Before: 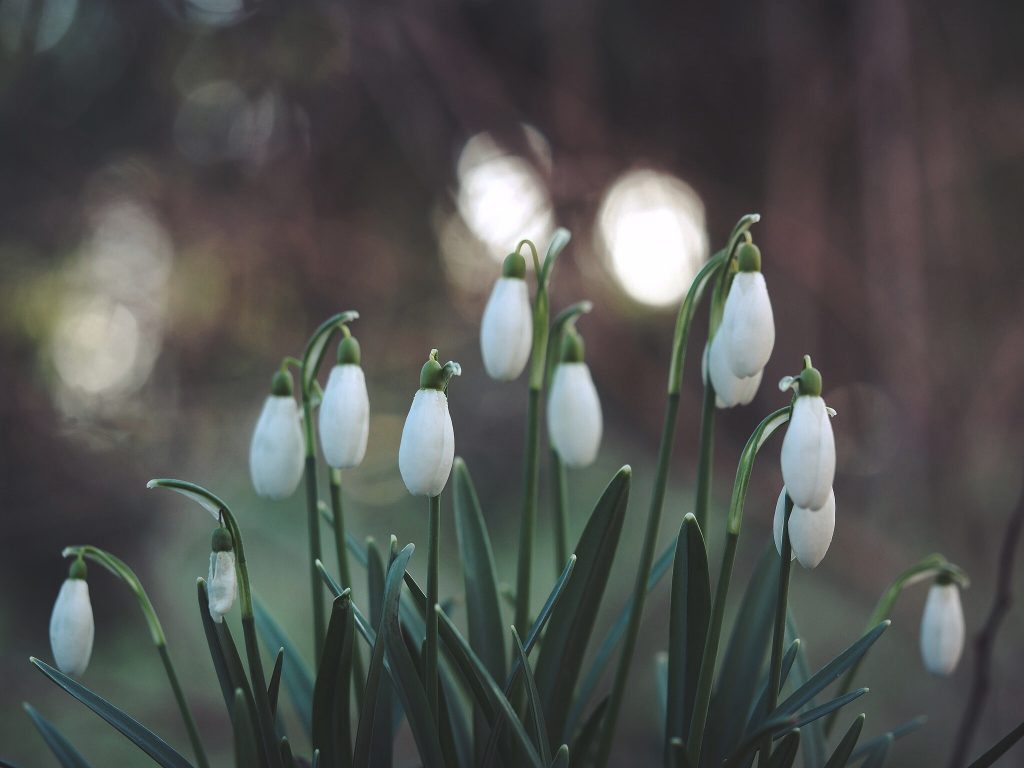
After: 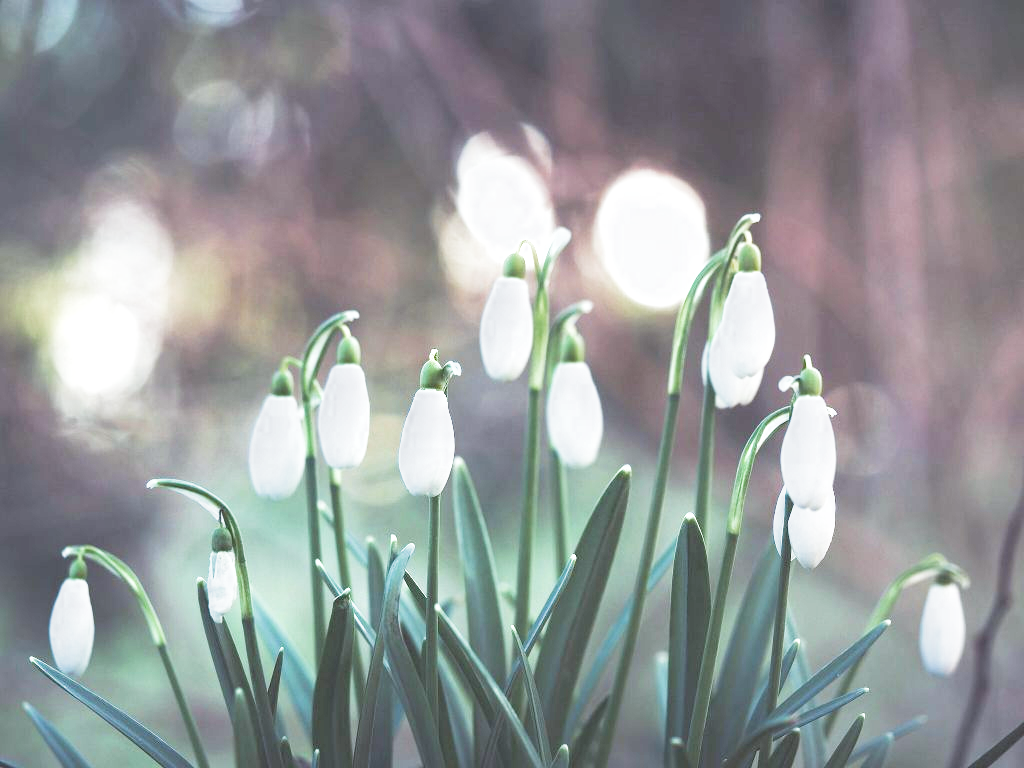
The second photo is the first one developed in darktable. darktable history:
filmic rgb: middle gray luminance 9.23%, black relative exposure -10.55 EV, white relative exposure 3.45 EV, threshold 6 EV, target black luminance 0%, hardness 5.98, latitude 59.69%, contrast 1.087, highlights saturation mix 5%, shadows ↔ highlights balance 29.23%, add noise in highlights 0, color science v3 (2019), use custom middle-gray values true, iterations of high-quality reconstruction 0, contrast in highlights soft, enable highlight reconstruction true
exposure: exposure 1.2 EV, compensate highlight preservation false
white balance: red 0.976, blue 1.04
shadows and highlights: shadows 37.27, highlights -28.18, soften with gaussian
